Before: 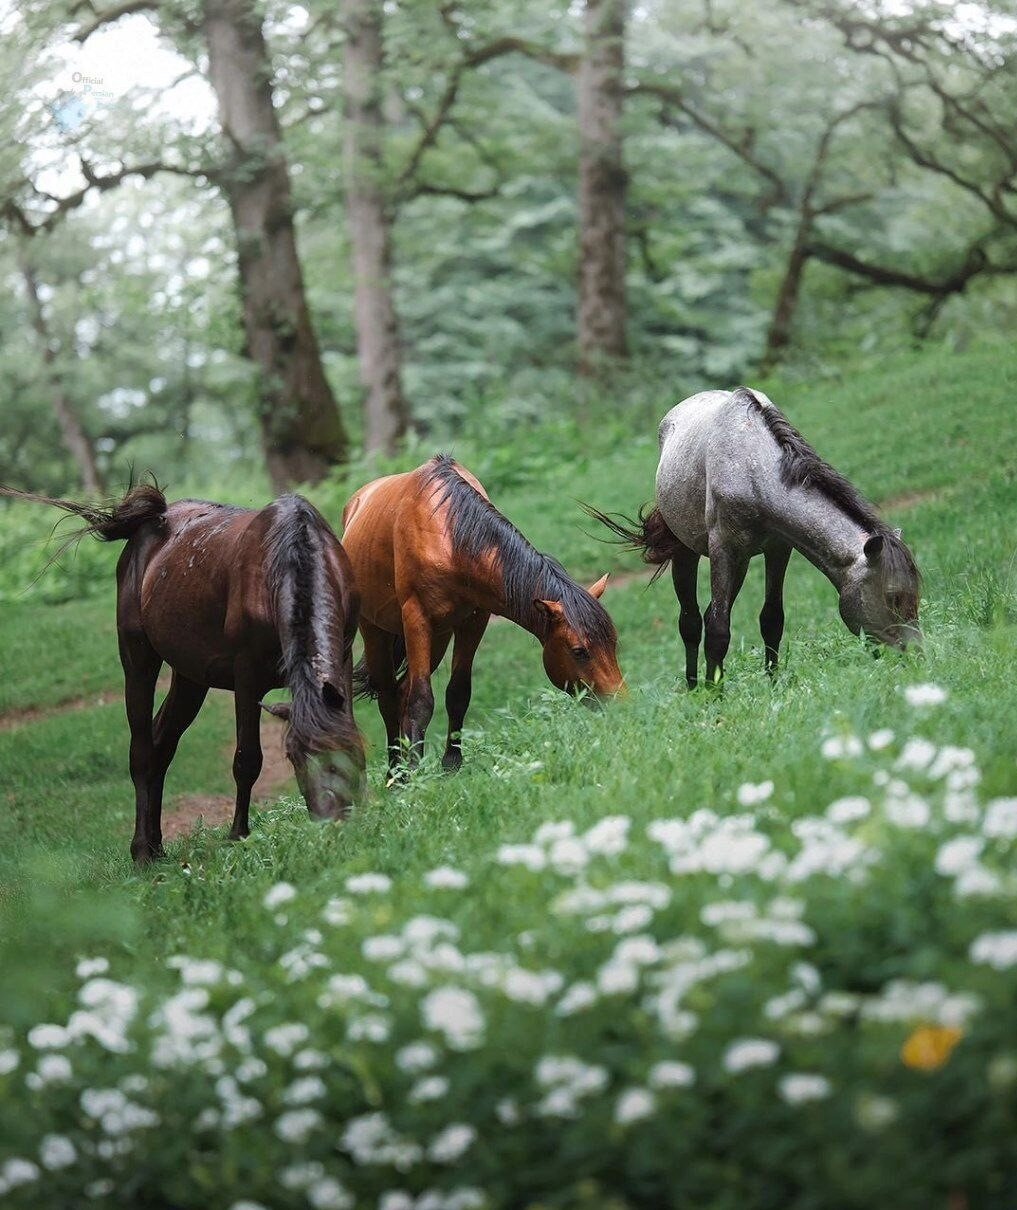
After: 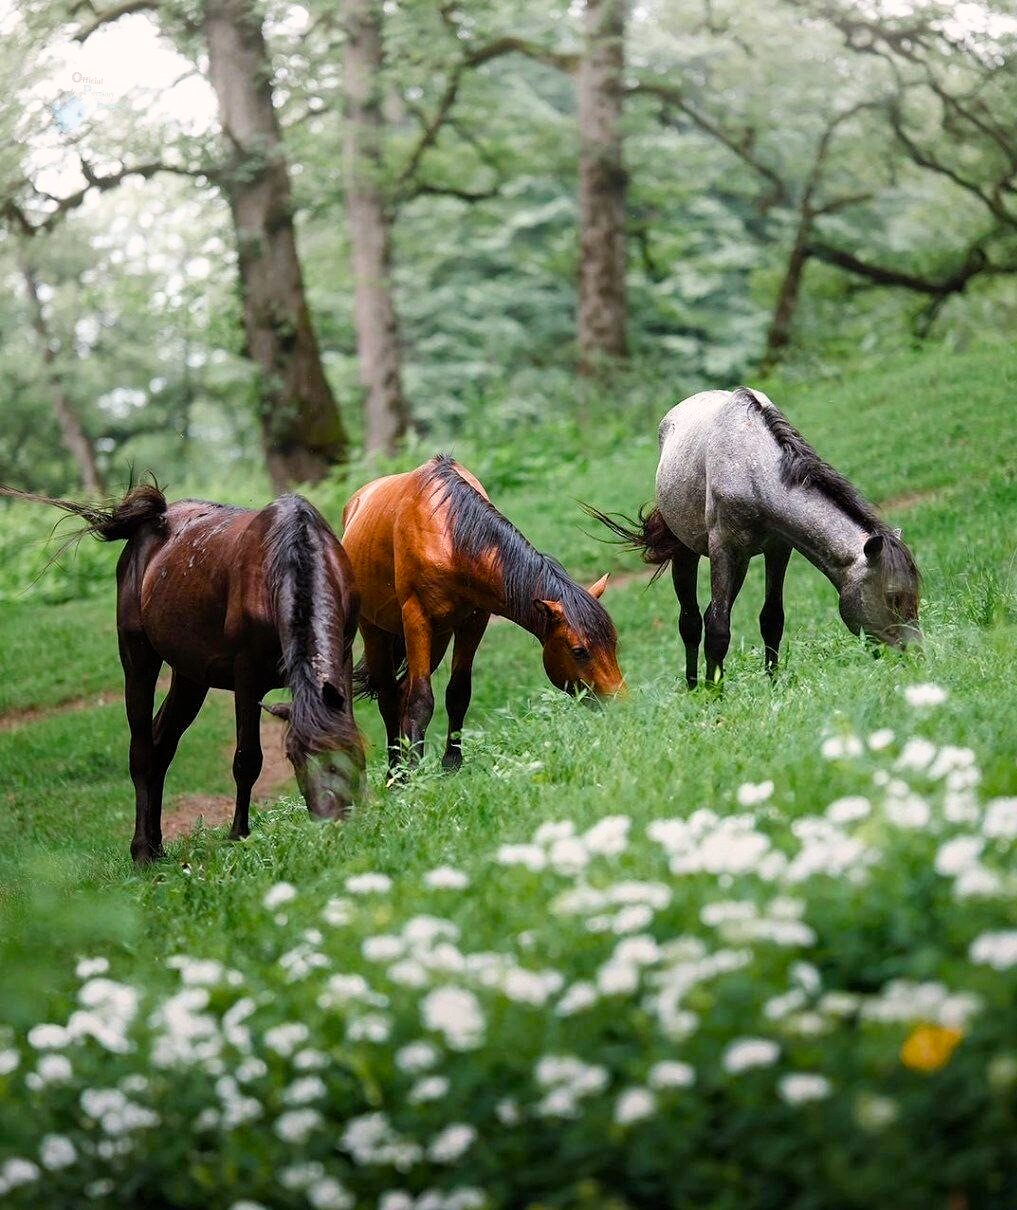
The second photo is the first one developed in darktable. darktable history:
exposure: black level correction 0.001, exposure 0.192 EV, compensate highlight preservation false
color balance rgb: highlights gain › chroma 1.573%, highlights gain › hue 56.15°, perceptual saturation grading › global saturation 20%, perceptual saturation grading › highlights -25.26%, perceptual saturation grading › shadows 49.929%, global vibrance 9.773%
contrast equalizer: octaves 7, y [[0.5 ×6], [0.5 ×6], [0.5, 0.5, 0.501, 0.545, 0.707, 0.863], [0 ×6], [0 ×6]]
filmic rgb: black relative exposure -12.71 EV, white relative exposure 2.81 EV, target black luminance 0%, hardness 8.5, latitude 71.28%, contrast 1.135, shadows ↔ highlights balance -0.962%
